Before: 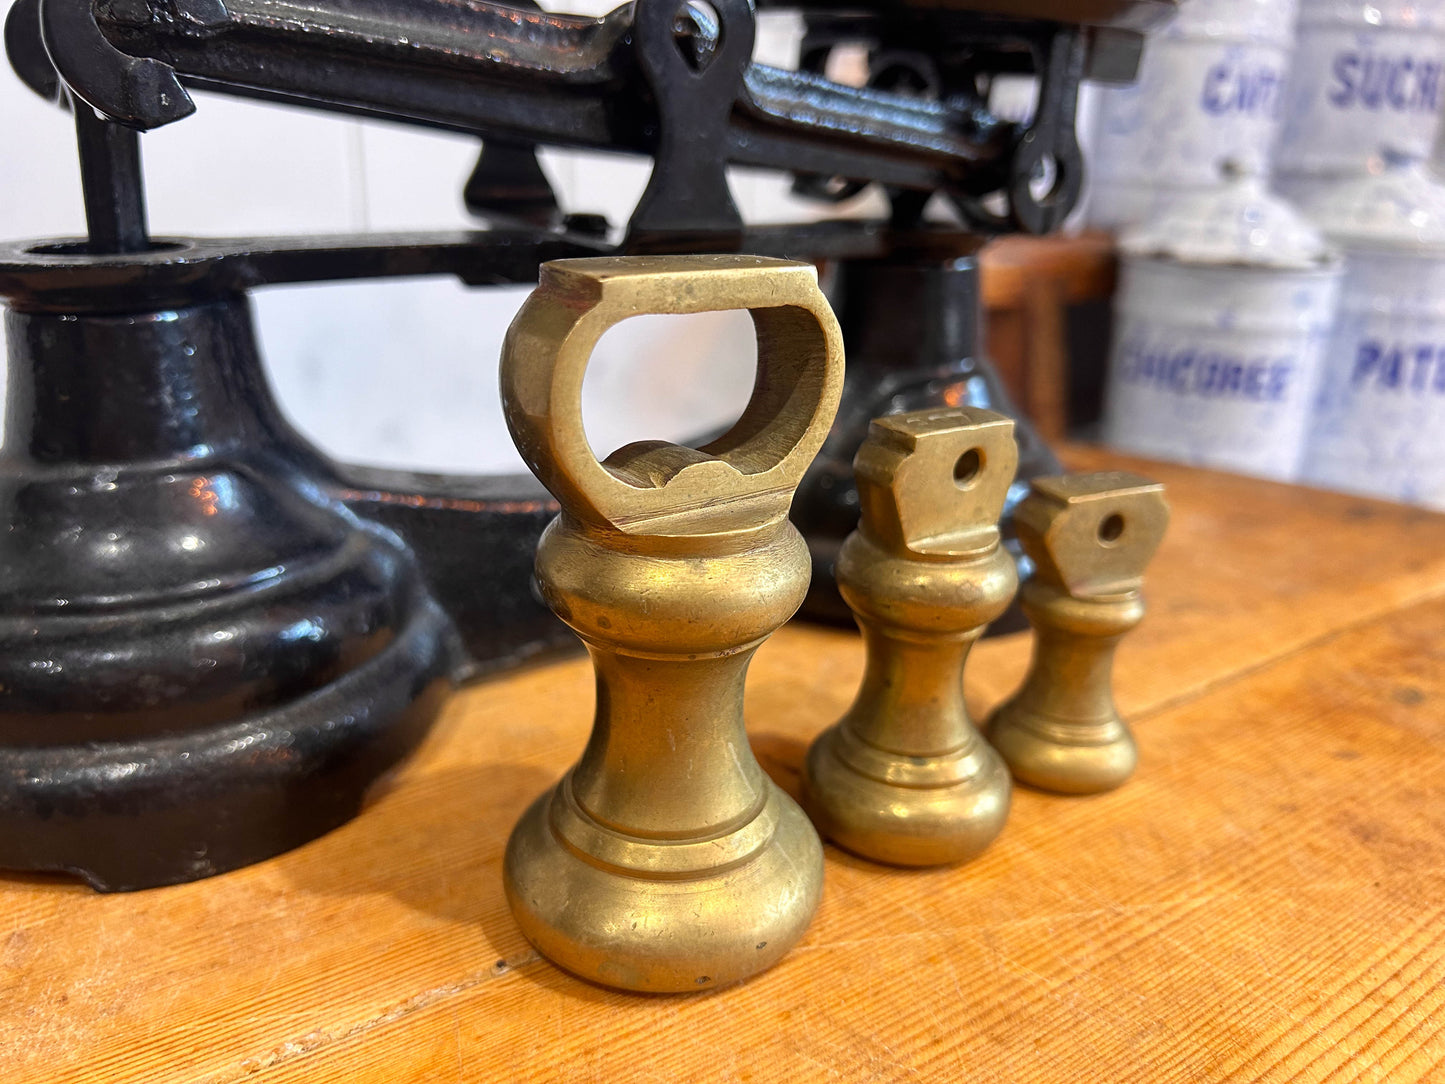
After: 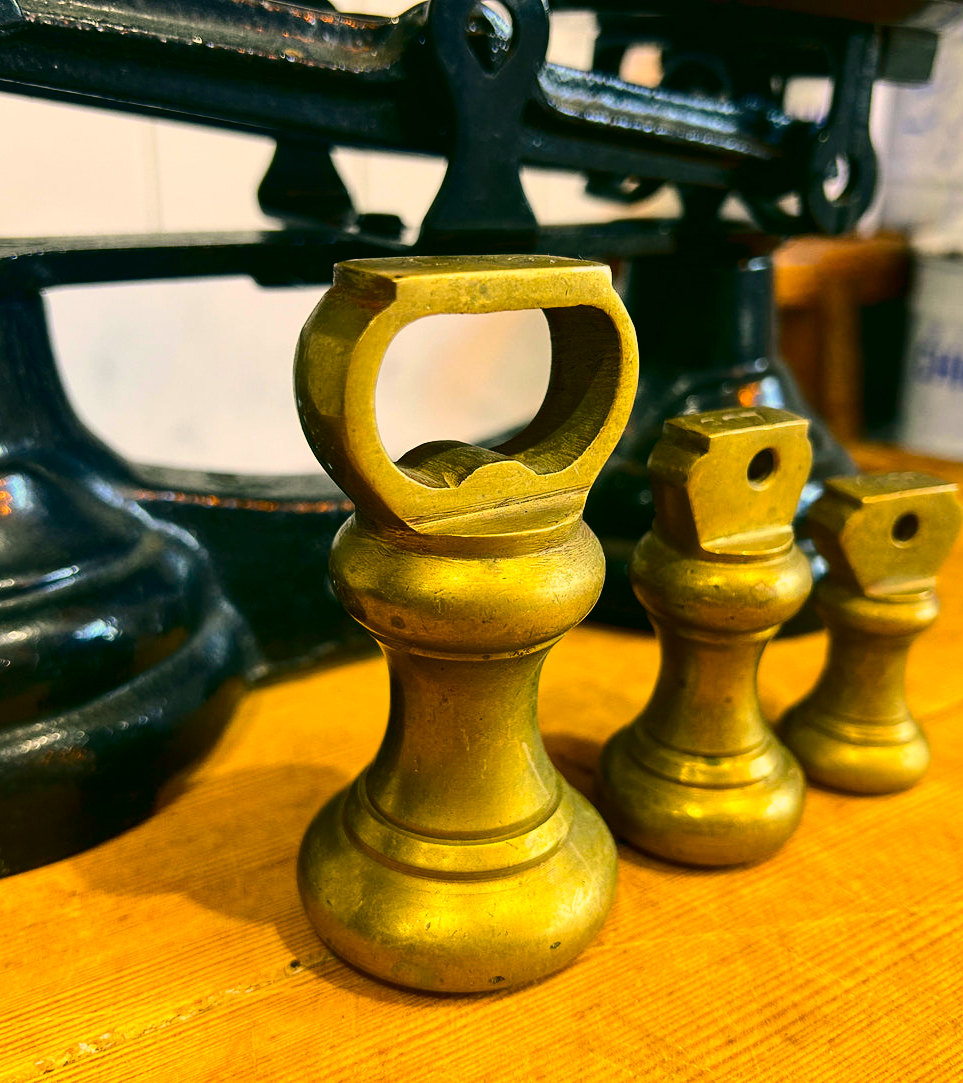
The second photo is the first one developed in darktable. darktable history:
color balance rgb: linear chroma grading › global chroma 15%, perceptual saturation grading › global saturation 30%
crop and rotate: left 14.292%, right 19.041%
contrast brightness saturation: contrast 0.28
color correction: highlights a* 5.3, highlights b* 24.26, shadows a* -15.58, shadows b* 4.02
shadows and highlights: shadows -20, white point adjustment -2, highlights -35
